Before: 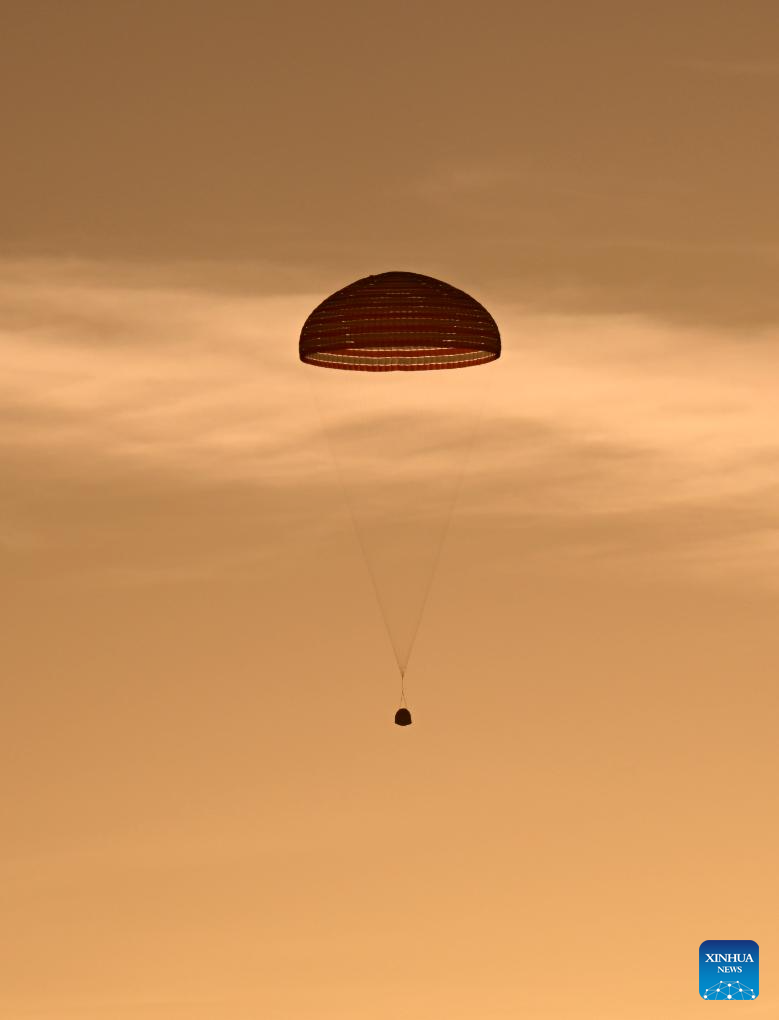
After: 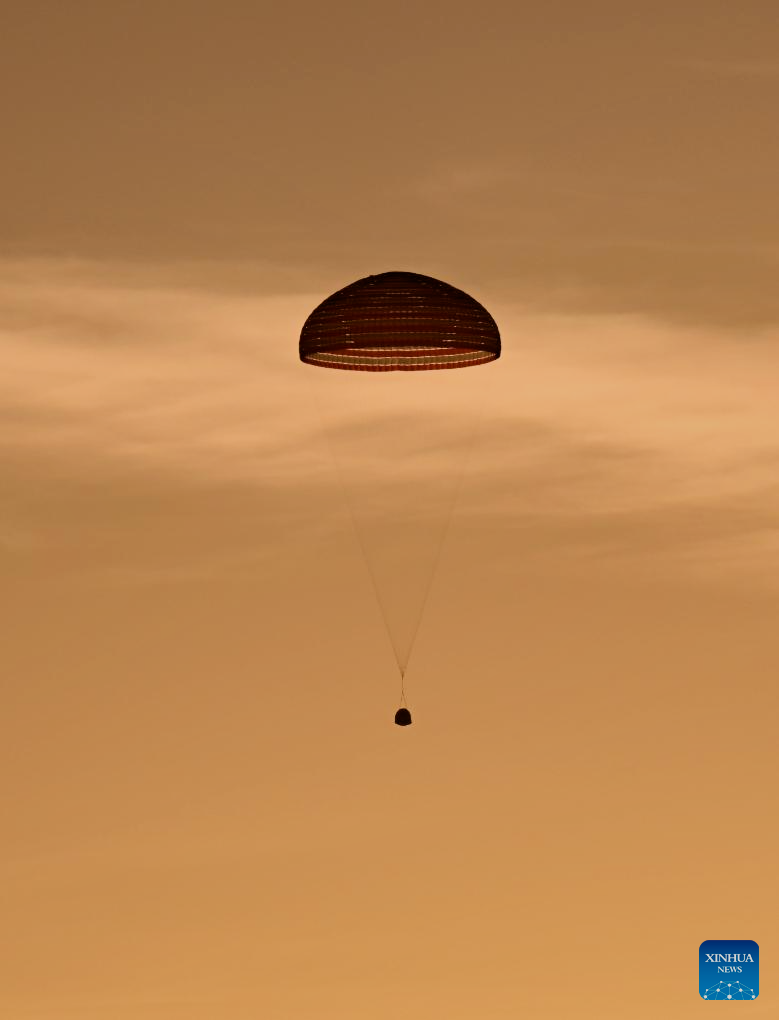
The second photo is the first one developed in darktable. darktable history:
exposure: compensate highlight preservation false
shadows and highlights: radius 132.09, soften with gaussian
filmic rgb: middle gray luminance 29.19%, black relative exposure -10.27 EV, white relative exposure 5.48 EV, threshold 3.03 EV, target black luminance 0%, hardness 3.96, latitude 2.64%, contrast 1.121, highlights saturation mix 5.87%, shadows ↔ highlights balance 15.58%, color science v6 (2022), enable highlight reconstruction true
